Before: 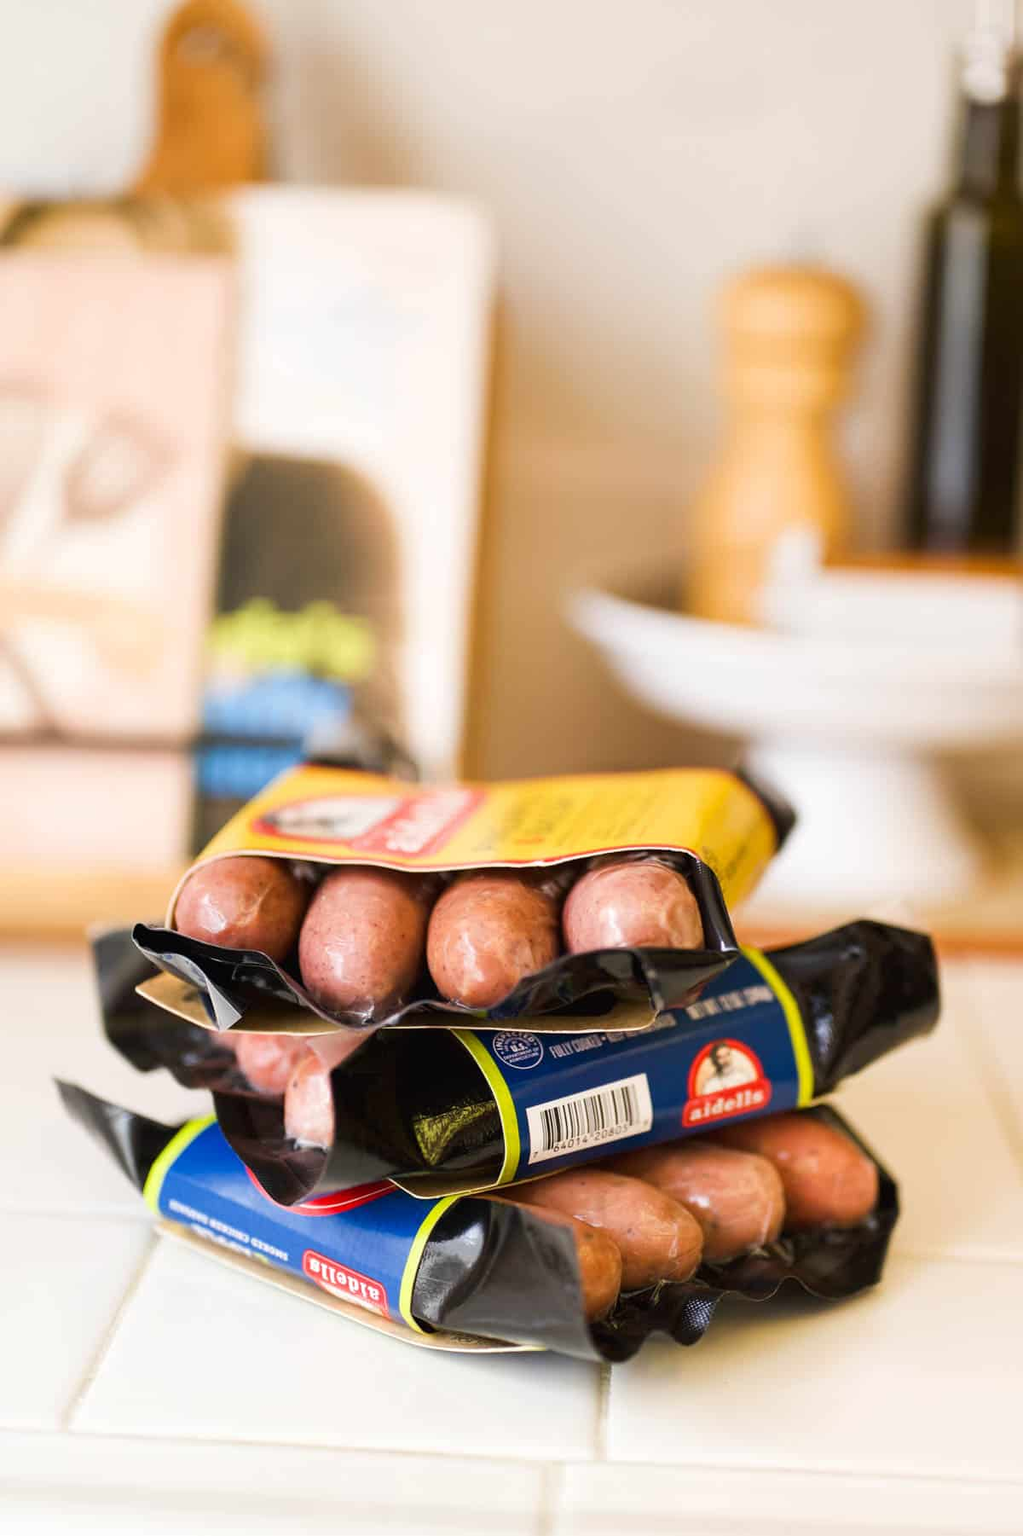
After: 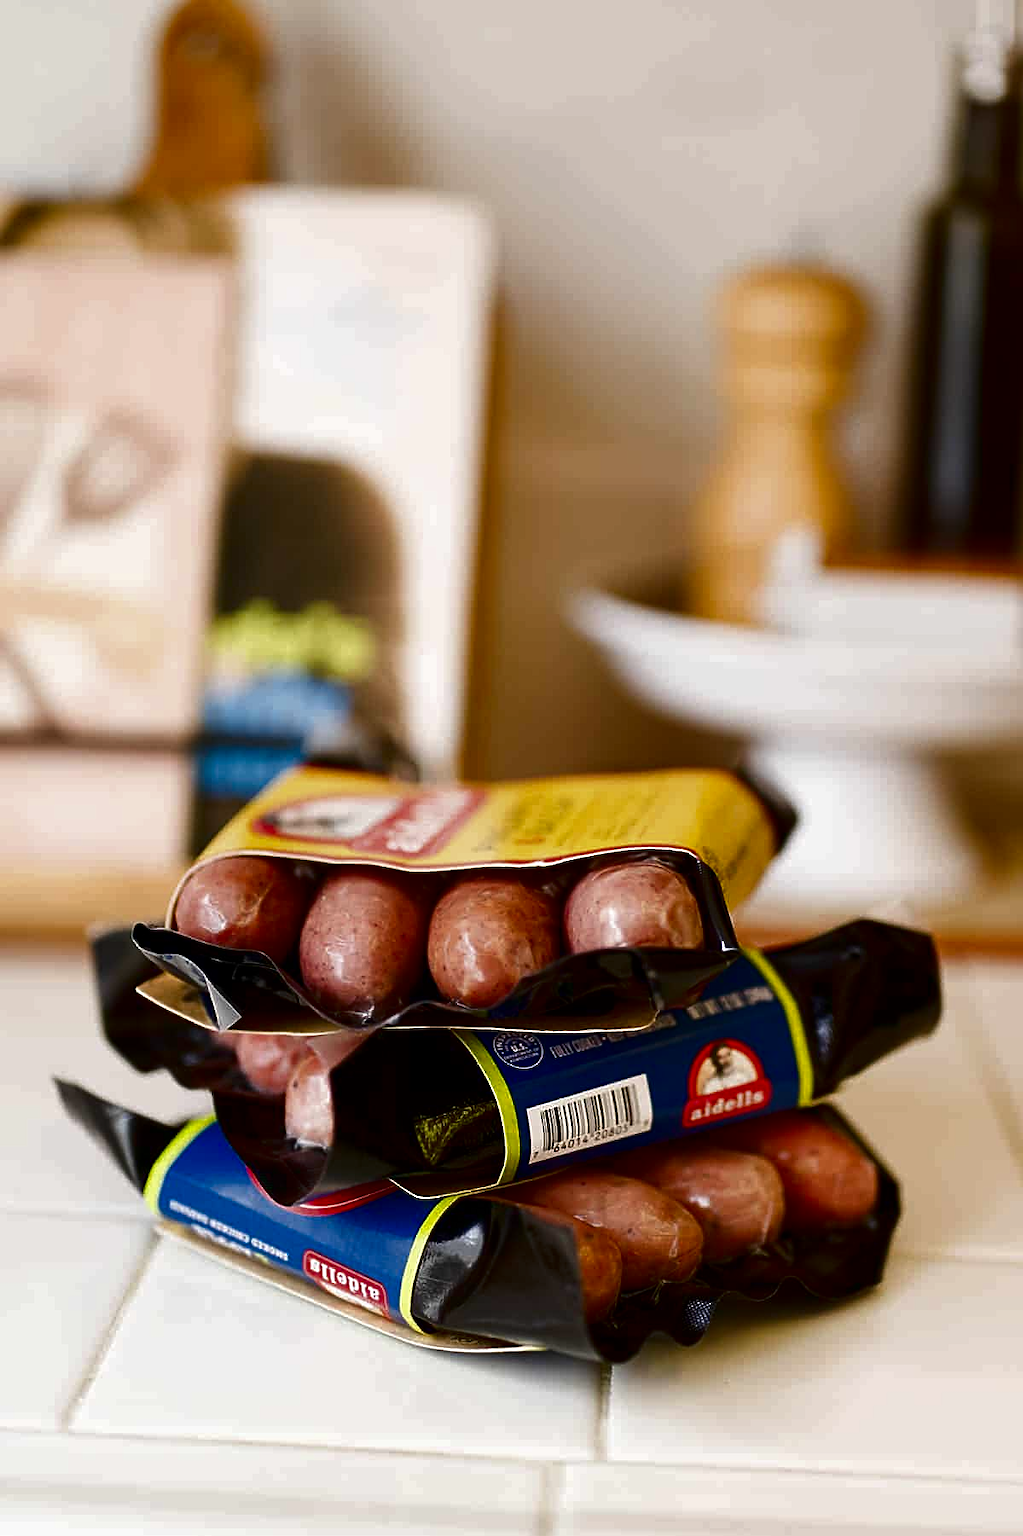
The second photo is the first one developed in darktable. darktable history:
contrast brightness saturation: brightness -0.52
sharpen: on, module defaults
